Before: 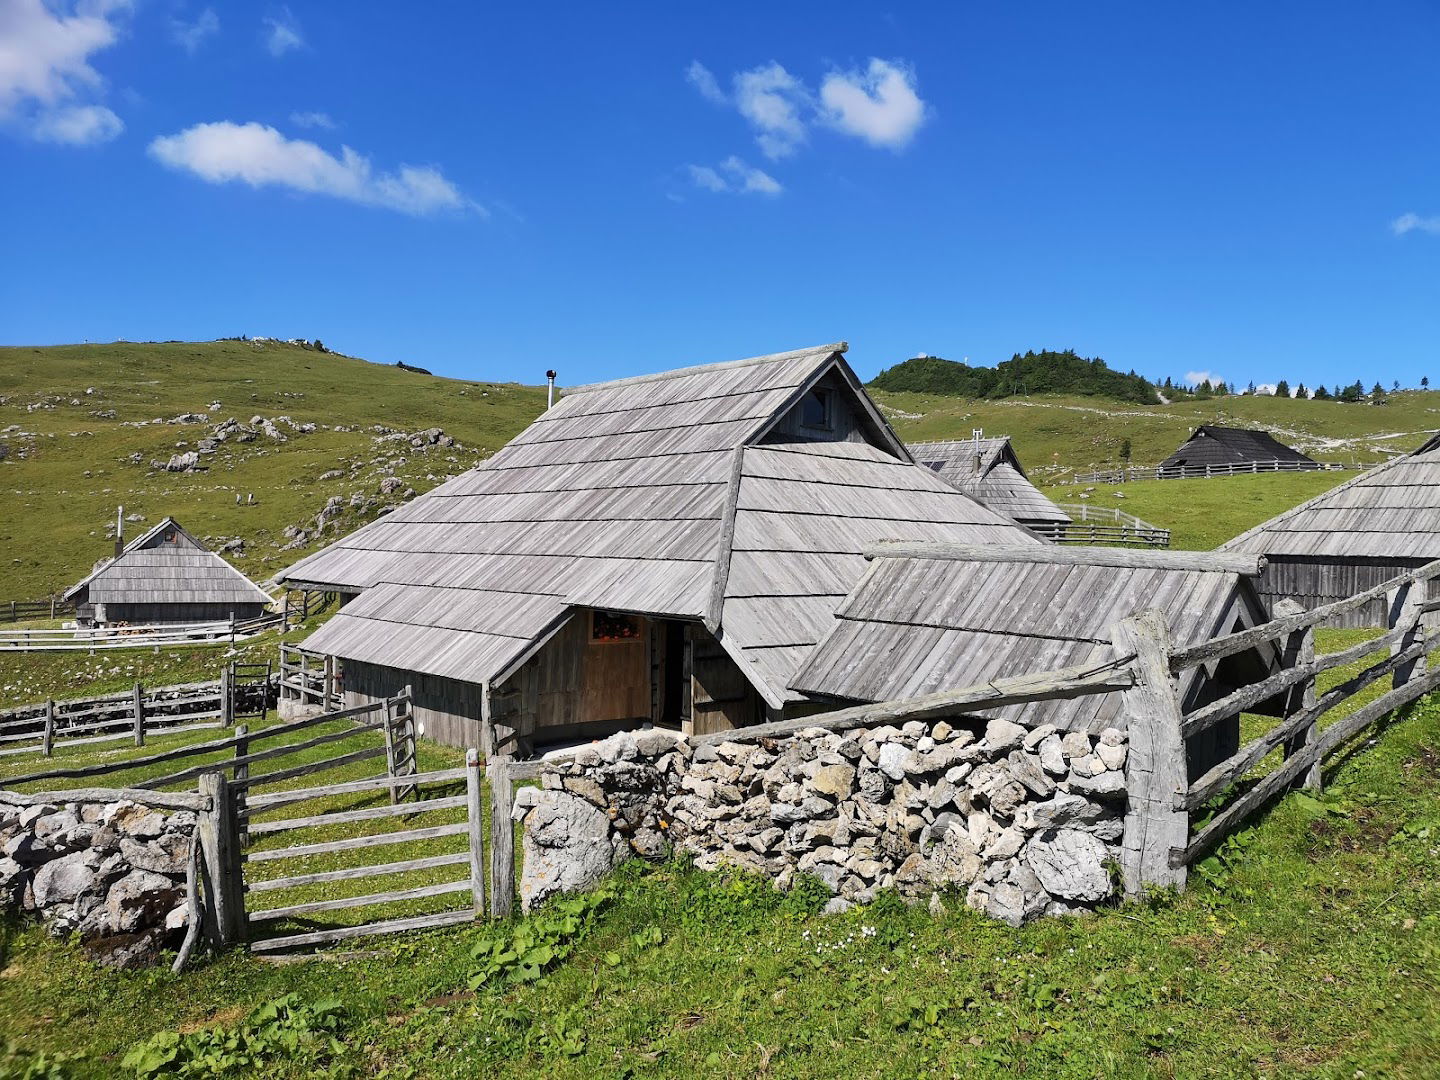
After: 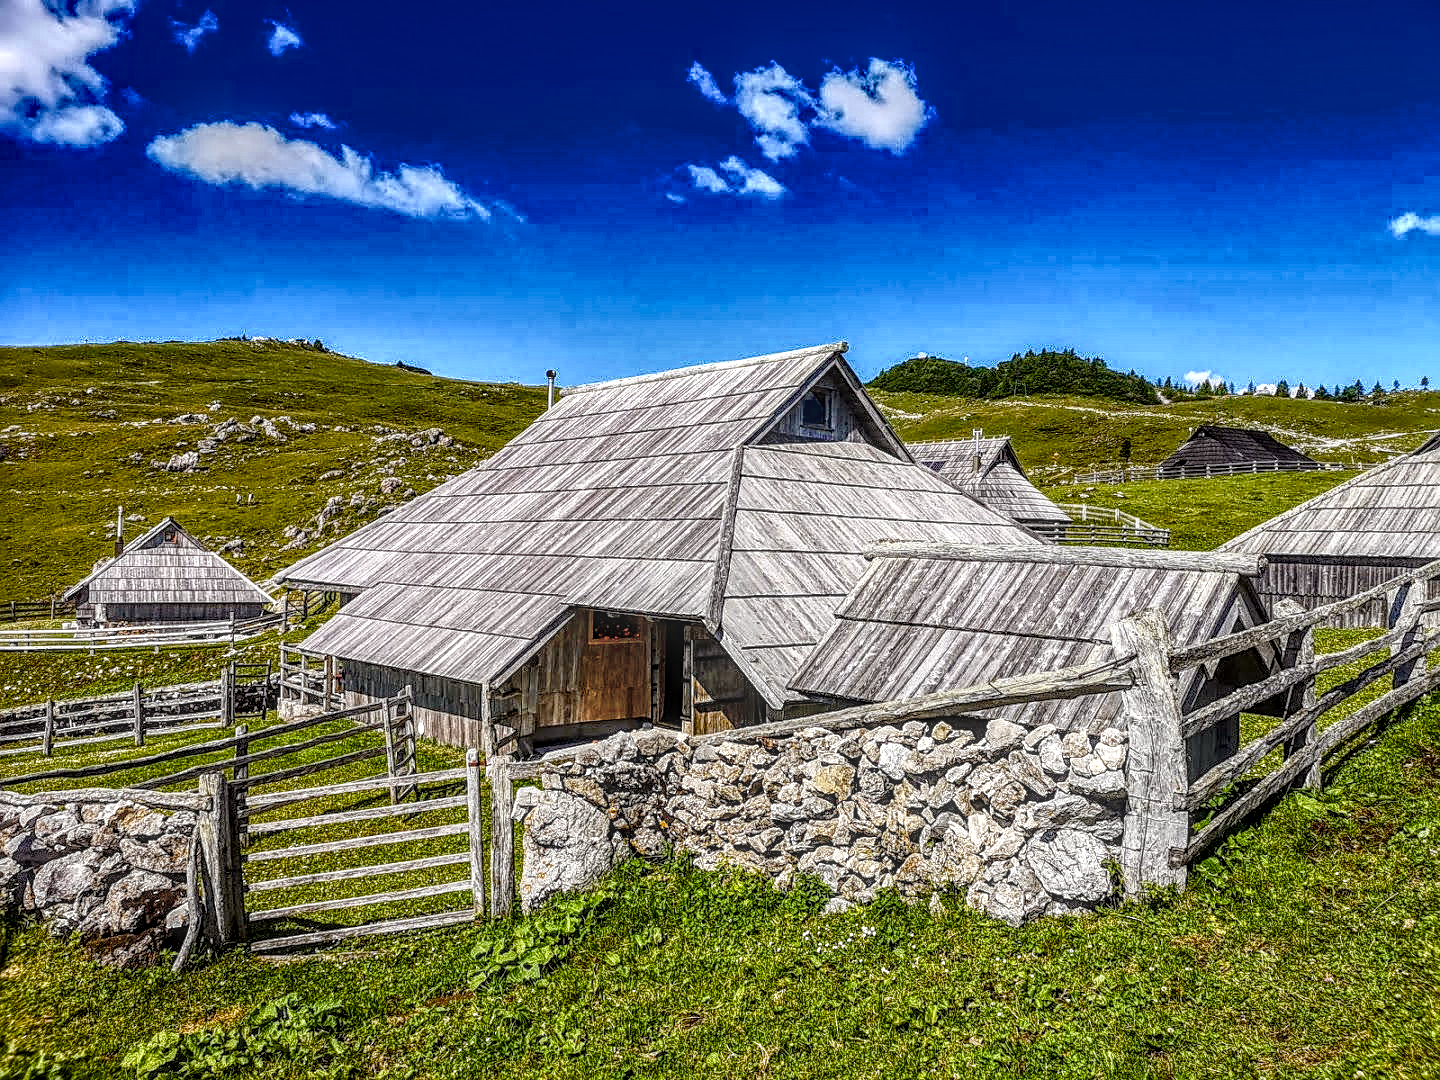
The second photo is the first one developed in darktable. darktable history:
local contrast: highlights 1%, shadows 7%, detail 299%, midtone range 0.305
sharpen: on, module defaults
color balance rgb: power › luminance 1.087%, power › chroma 0.396%, power › hue 34.62°, linear chroma grading › global chroma 0.473%, perceptual saturation grading › global saturation 45.568%, perceptual saturation grading › highlights -50.381%, perceptual saturation grading › shadows 30.414%, global vibrance 16.652%, saturation formula JzAzBz (2021)
